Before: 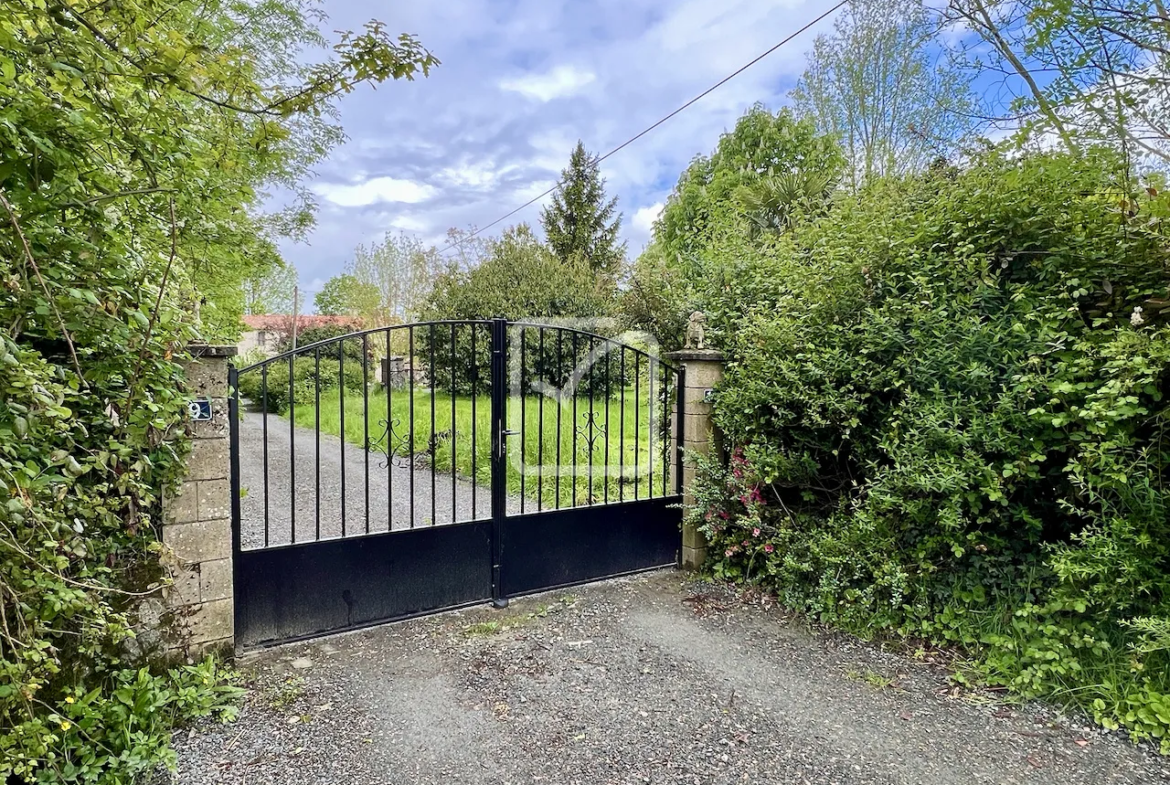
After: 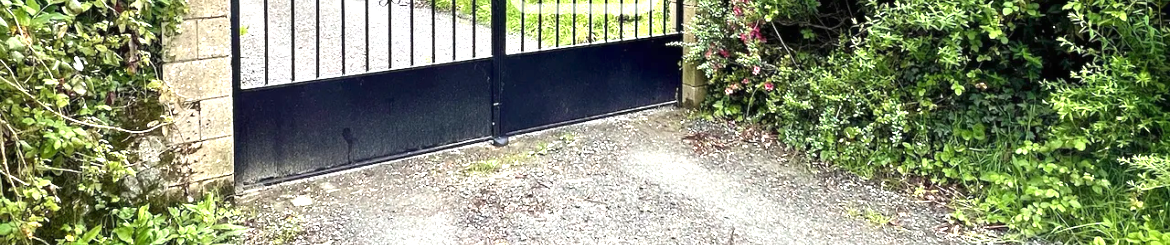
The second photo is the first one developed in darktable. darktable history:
crop and rotate: top 58.904%, bottom 9.833%
exposure: black level correction 0, exposure 1.2 EV, compensate highlight preservation false
